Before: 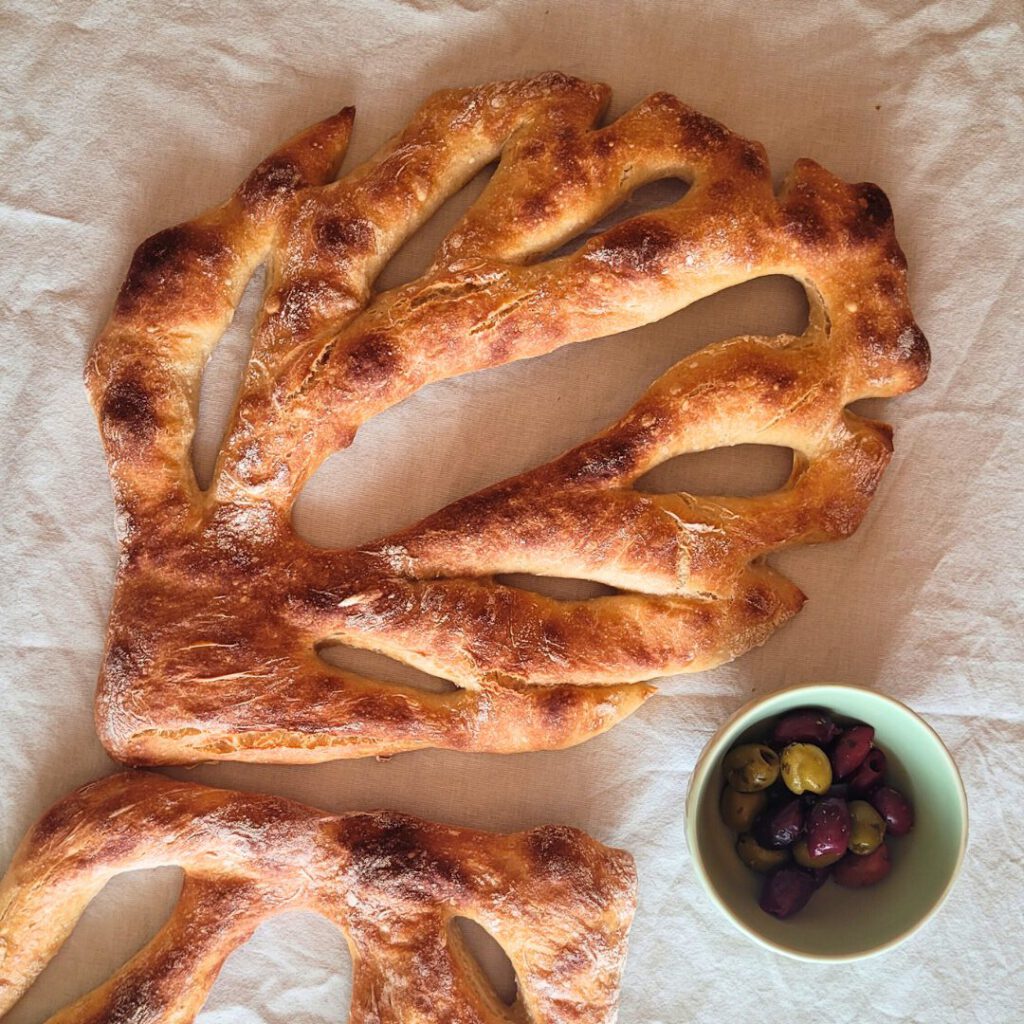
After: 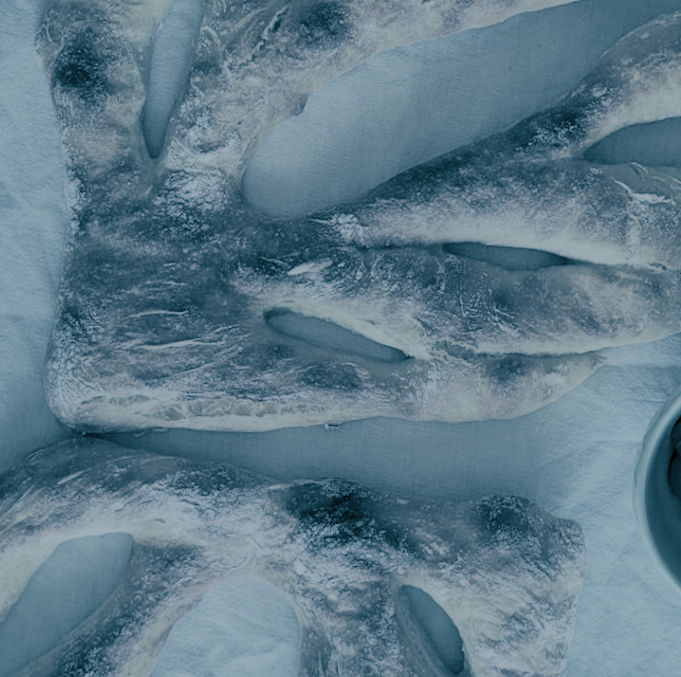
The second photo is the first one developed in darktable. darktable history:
crop and rotate: angle -0.82°, left 3.85%, top 31.828%, right 27.992%
filmic rgb: white relative exposure 8 EV, threshold 3 EV, structure ↔ texture 100%, target black luminance 0%, hardness 2.44, latitude 76.53%, contrast 0.562, shadows ↔ highlights balance 0%, preserve chrominance no, color science v4 (2020), iterations of high-quality reconstruction 10, type of noise poissonian, enable highlight reconstruction true
split-toning: shadows › hue 212.4°, balance -70
local contrast: on, module defaults
rotate and perspective: rotation -0.45°, automatic cropping original format, crop left 0.008, crop right 0.992, crop top 0.012, crop bottom 0.988
shadows and highlights: shadows 37.27, highlights -28.18, soften with gaussian
